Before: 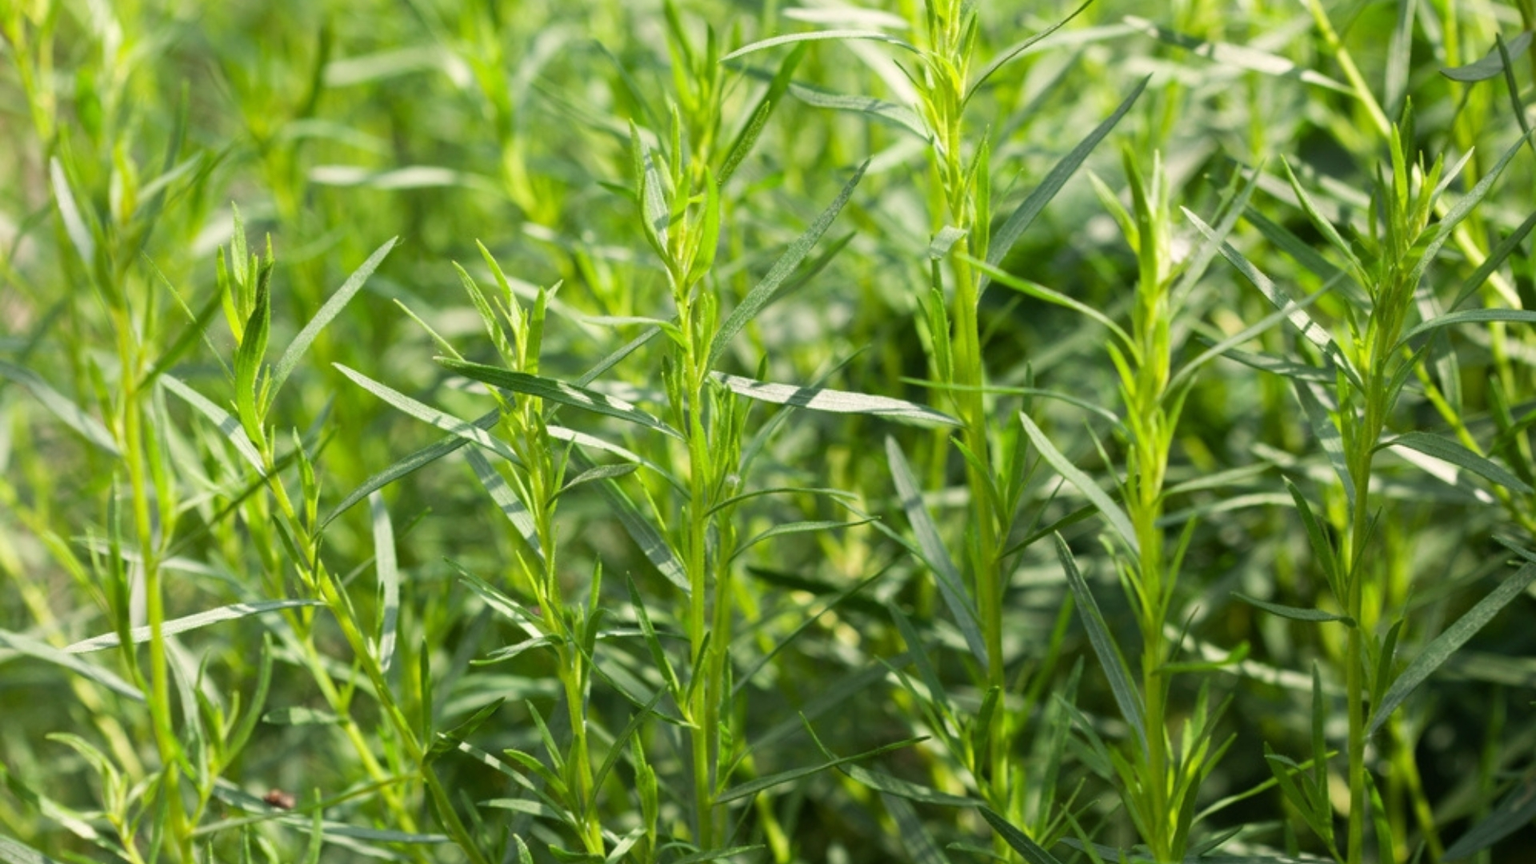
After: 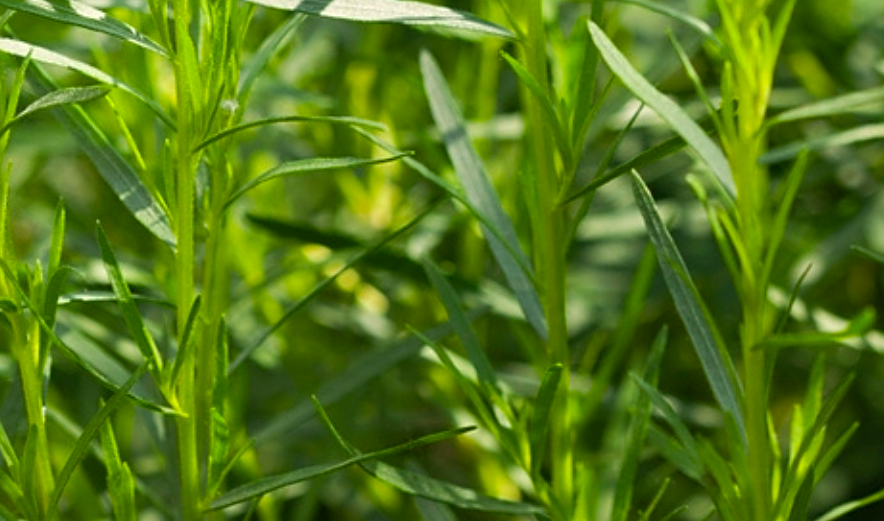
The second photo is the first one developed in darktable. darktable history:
crop: left 35.815%, top 45.753%, right 18.097%, bottom 5.963%
sharpen: on, module defaults
color balance rgb: perceptual saturation grading › global saturation 25.357%
tone equalizer: edges refinement/feathering 500, mask exposure compensation -1.57 EV, preserve details no
